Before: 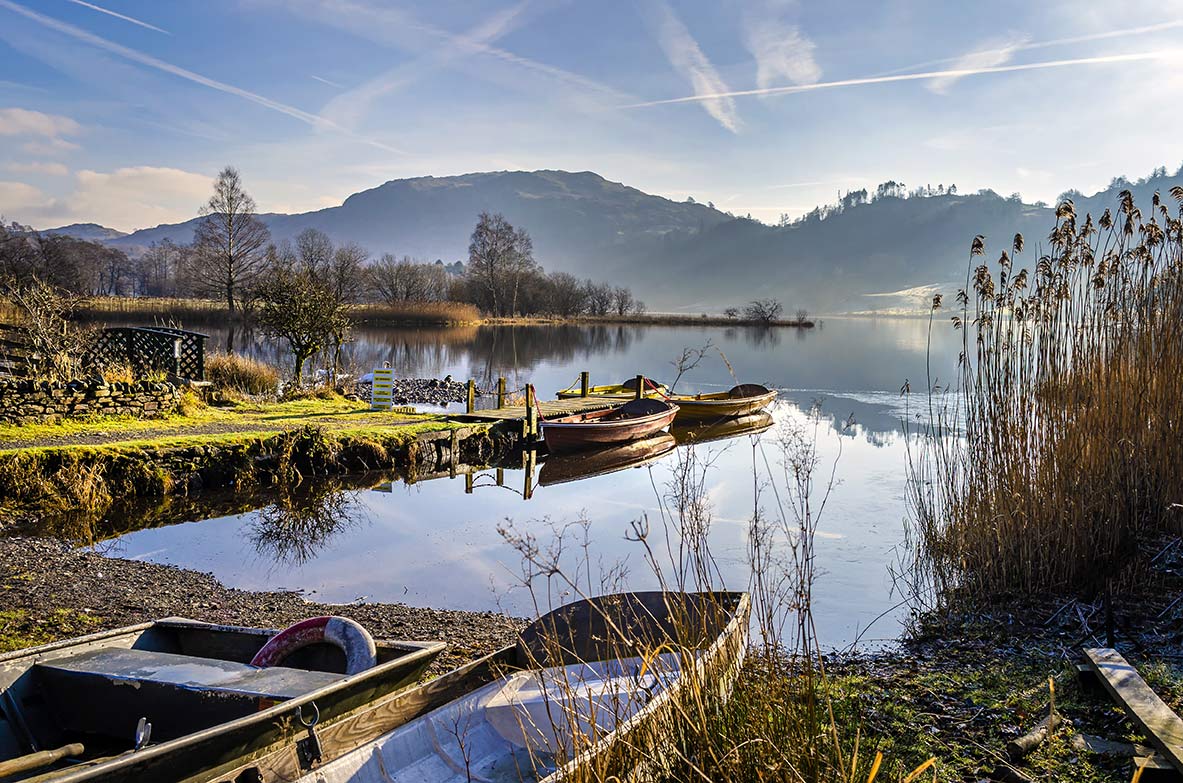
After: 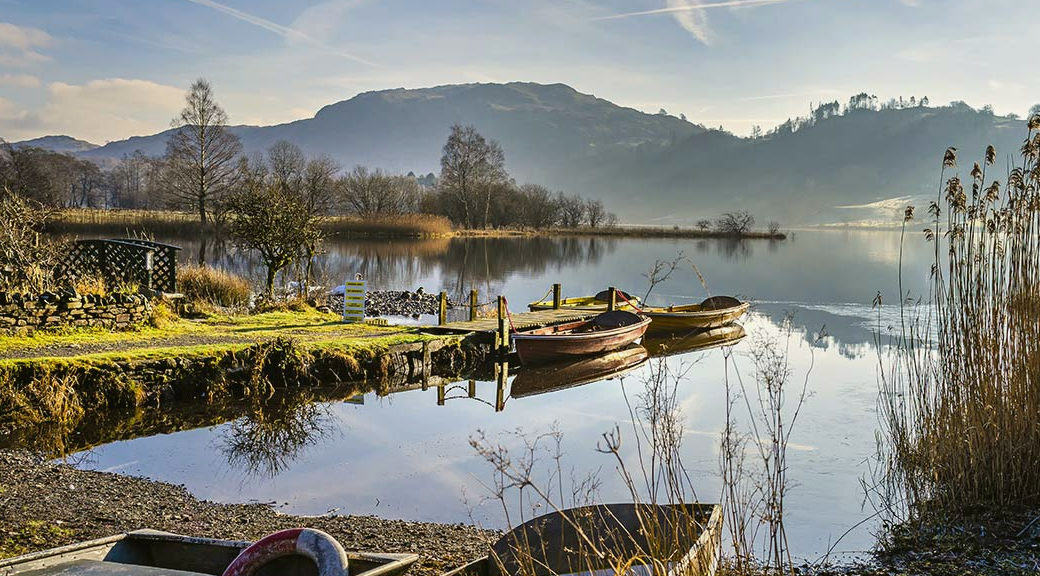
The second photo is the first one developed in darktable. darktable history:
color balance: mode lift, gamma, gain (sRGB), lift [1.04, 1, 1, 0.97], gamma [1.01, 1, 1, 0.97], gain [0.96, 1, 1, 0.97]
crop and rotate: left 2.425%, top 11.305%, right 9.6%, bottom 15.08%
